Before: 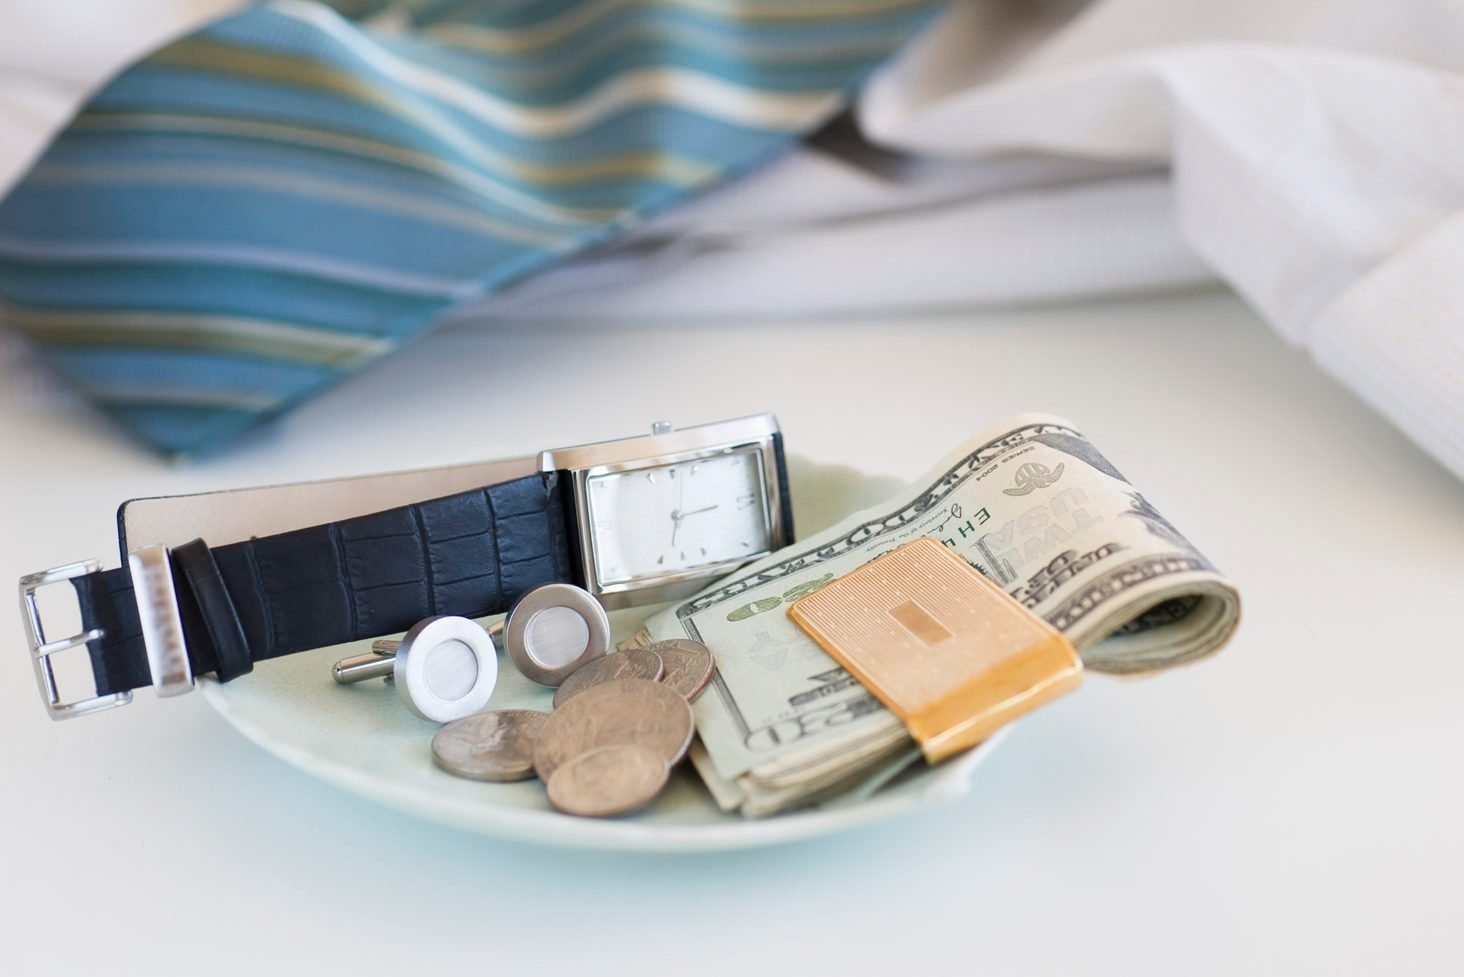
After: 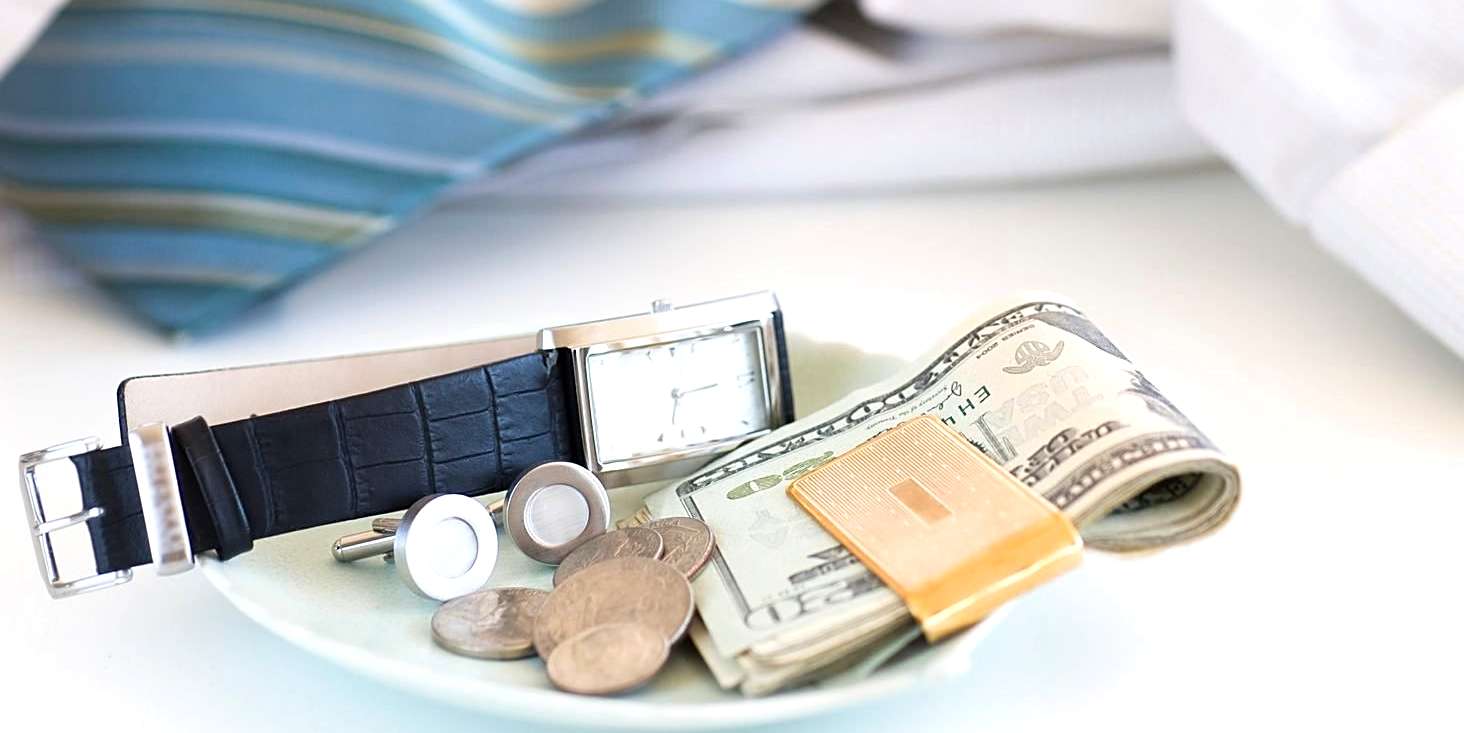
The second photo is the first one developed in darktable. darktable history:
sharpen: on, module defaults
crop and rotate: top 12.531%, bottom 12.389%
tone equalizer: -8 EV -0.423 EV, -7 EV -0.383 EV, -6 EV -0.357 EV, -5 EV -0.228 EV, -3 EV 0.205 EV, -2 EV 0.315 EV, -1 EV 0.414 EV, +0 EV 0.435 EV
